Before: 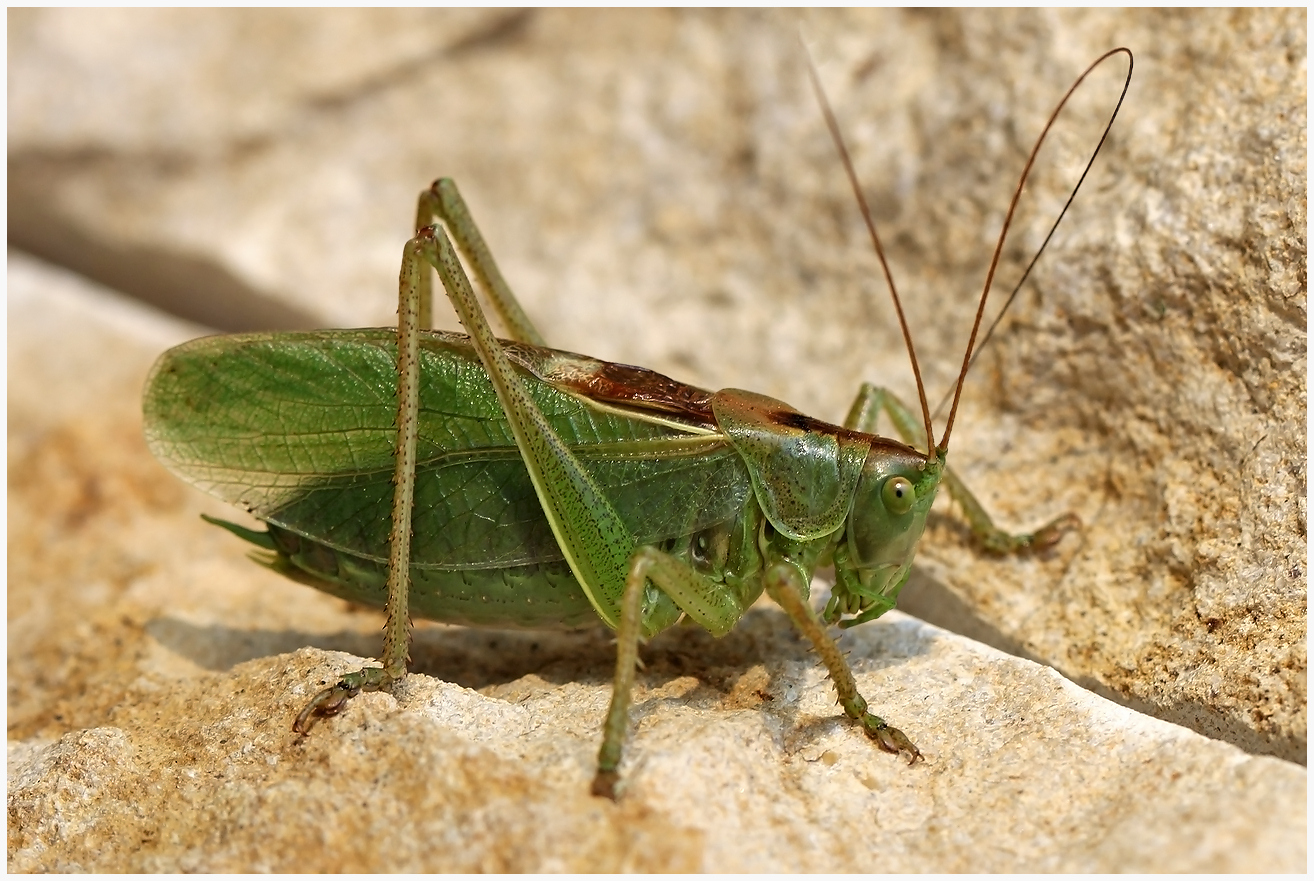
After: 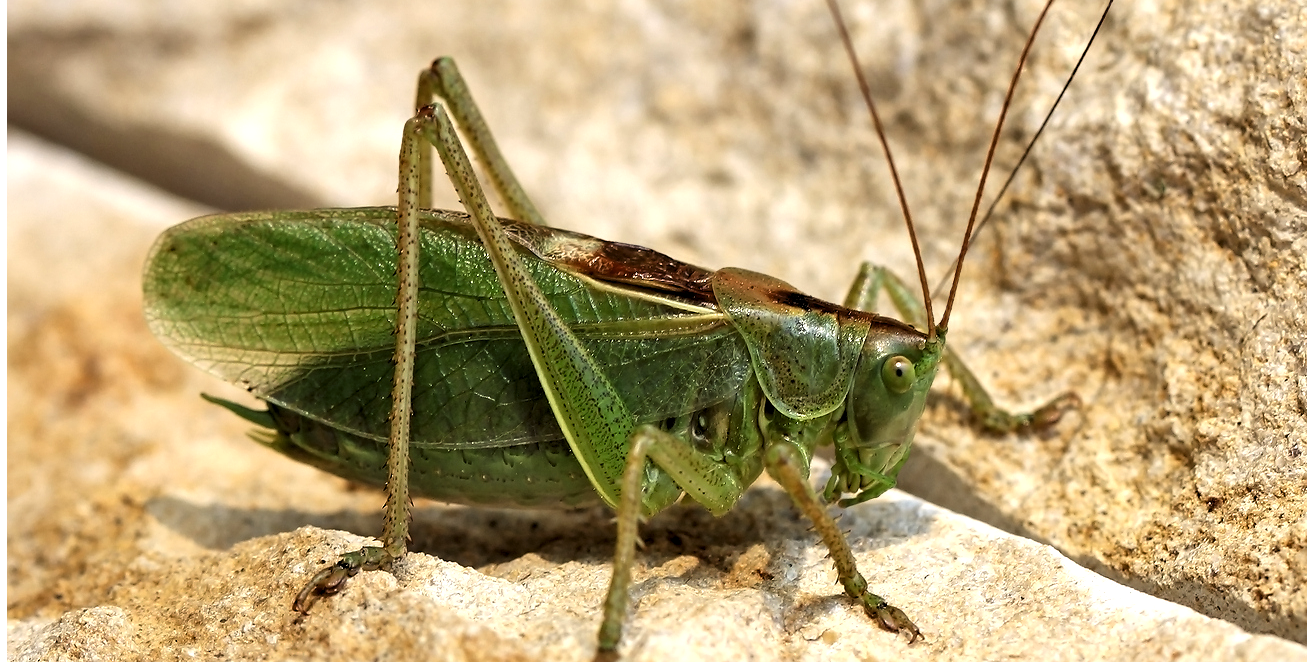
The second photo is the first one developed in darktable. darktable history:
crop: top 13.832%, bottom 10.935%
levels: levels [0.062, 0.494, 0.925]
local contrast: highlights 106%, shadows 102%, detail 119%, midtone range 0.2
contrast brightness saturation: contrast 0.095, brightness 0.024, saturation 0.022
